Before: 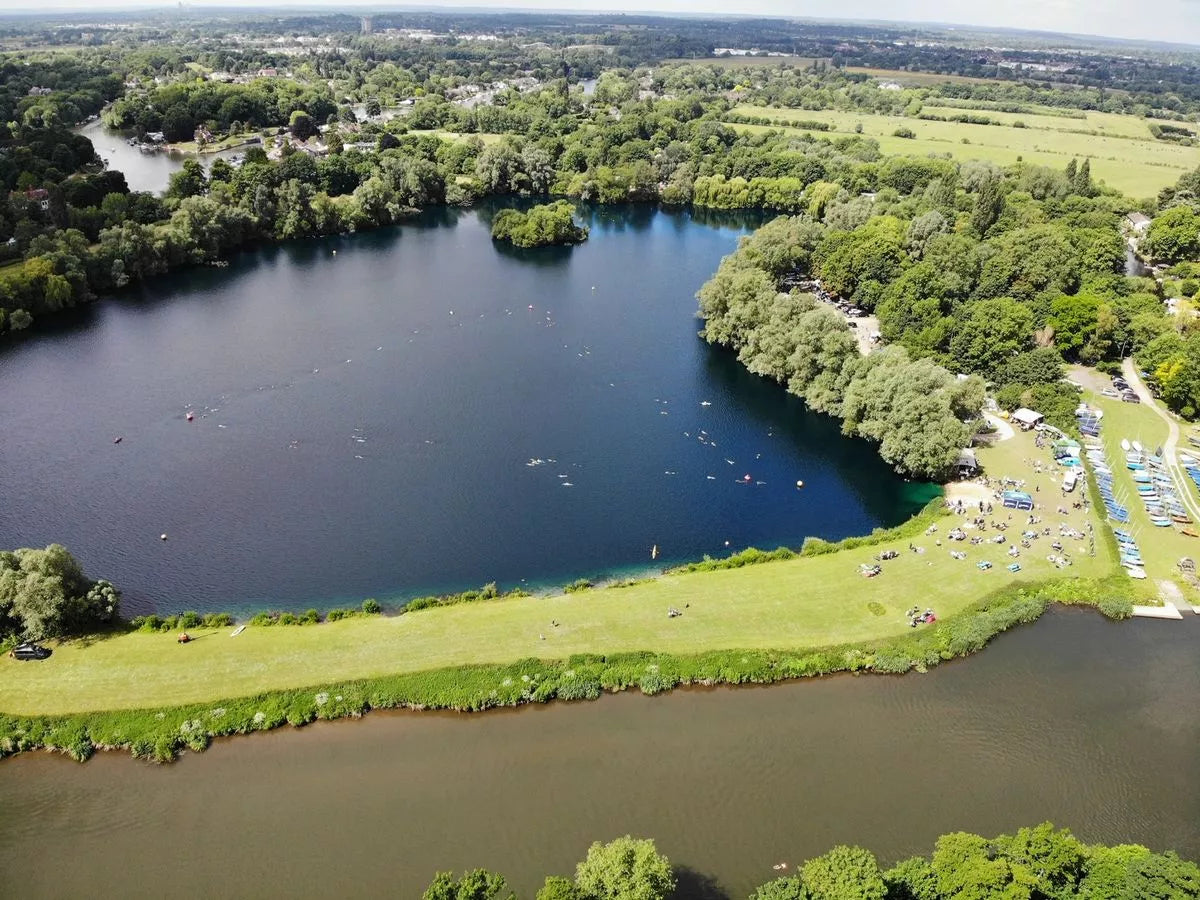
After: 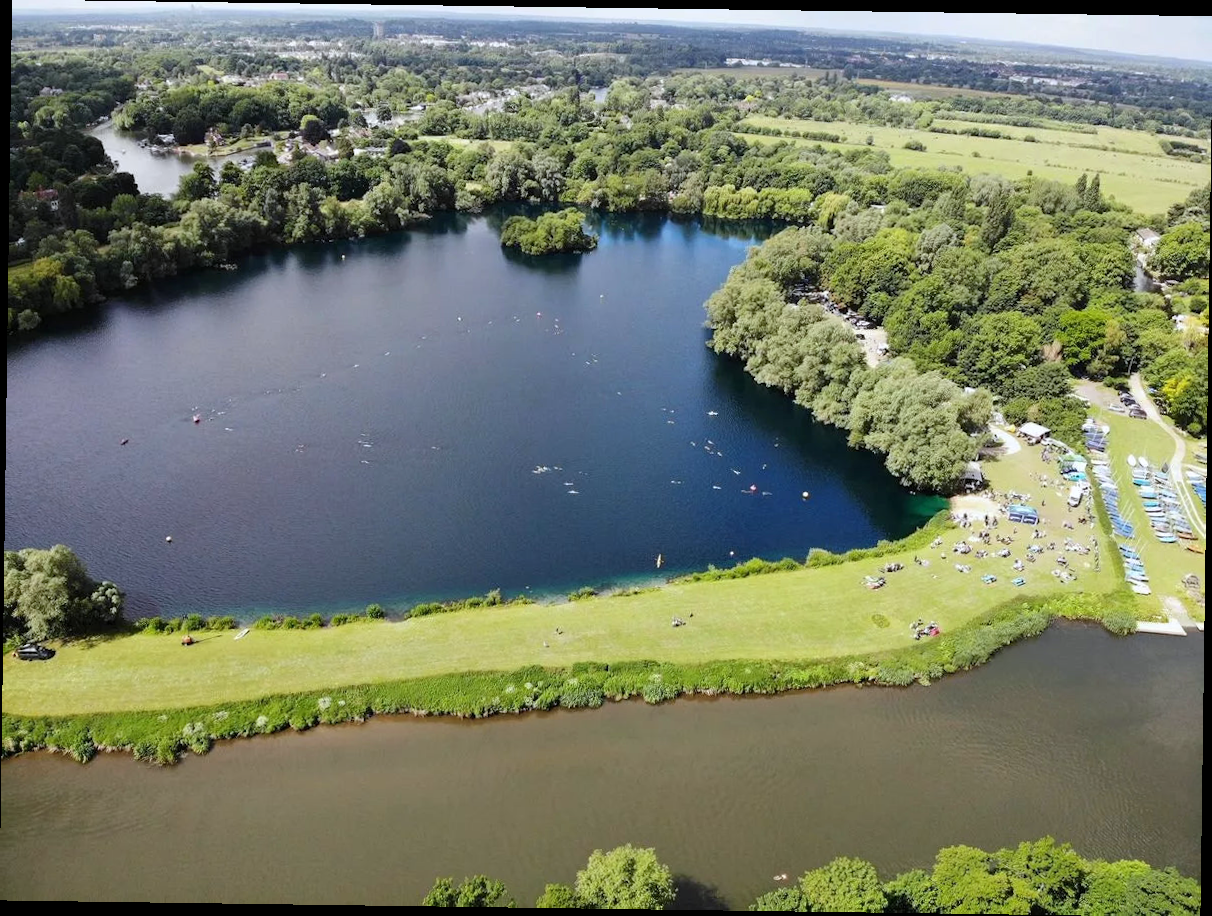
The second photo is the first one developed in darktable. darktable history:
white balance: red 0.983, blue 1.036
rotate and perspective: rotation 0.8°, automatic cropping off
